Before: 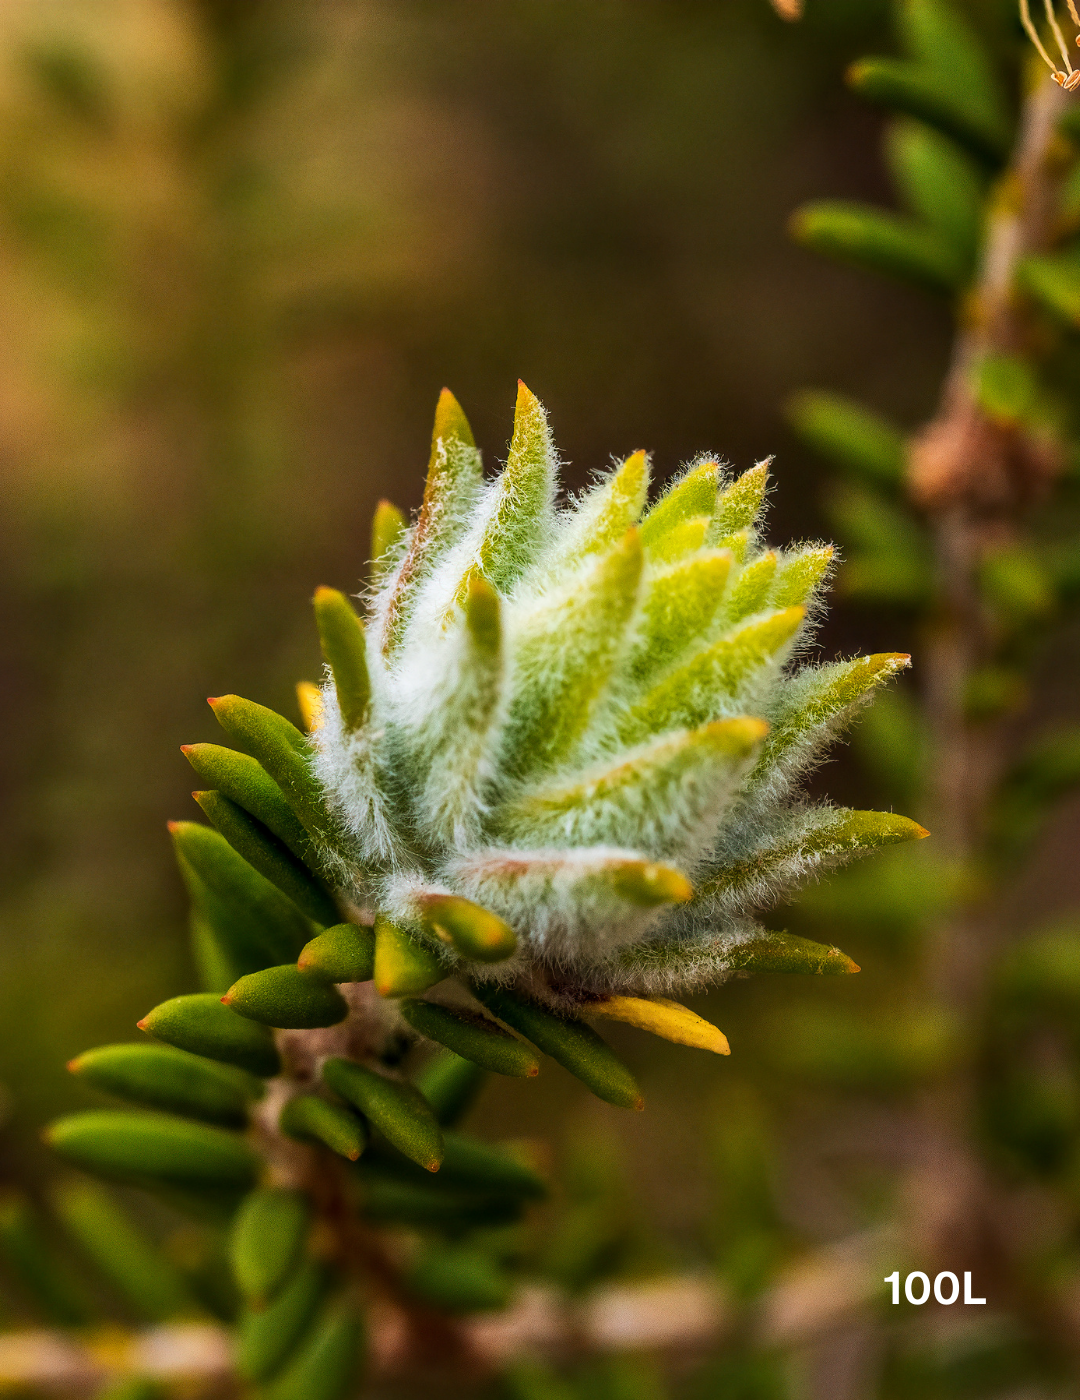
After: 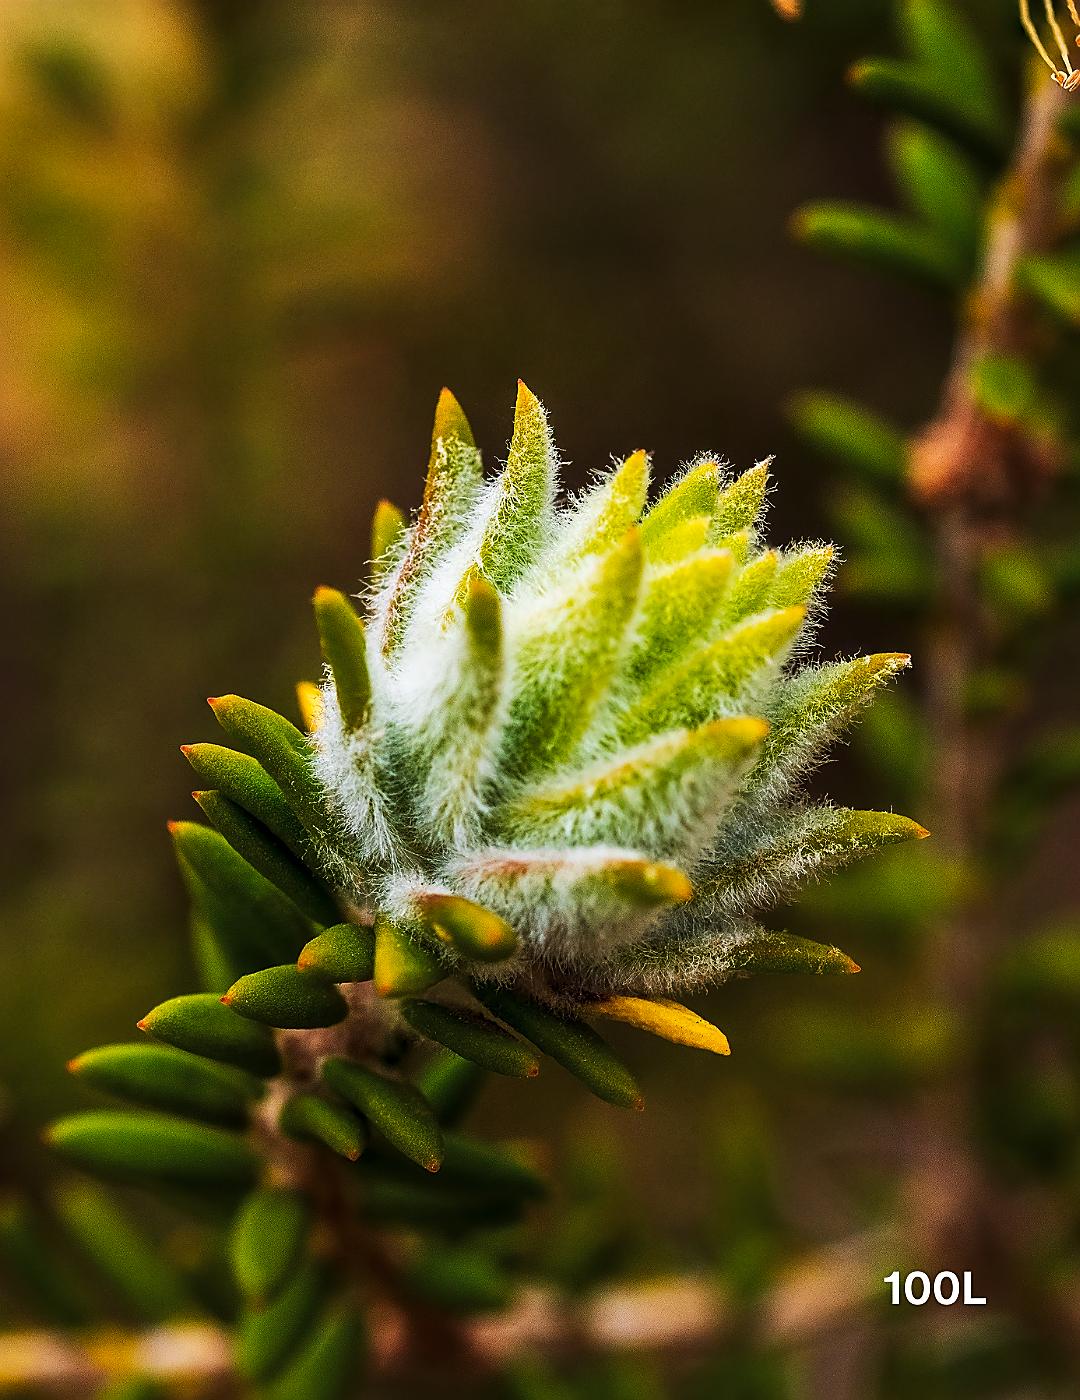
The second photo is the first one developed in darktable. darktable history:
tone curve: curves: ch0 [(0, 0) (0.003, 0.003) (0.011, 0.012) (0.025, 0.024) (0.044, 0.039) (0.069, 0.052) (0.1, 0.072) (0.136, 0.097) (0.177, 0.128) (0.224, 0.168) (0.277, 0.217) (0.335, 0.276) (0.399, 0.345) (0.468, 0.429) (0.543, 0.524) (0.623, 0.628) (0.709, 0.732) (0.801, 0.829) (0.898, 0.919) (1, 1)], preserve colors none
sharpen: radius 1.4, amount 1.25, threshold 0.7
